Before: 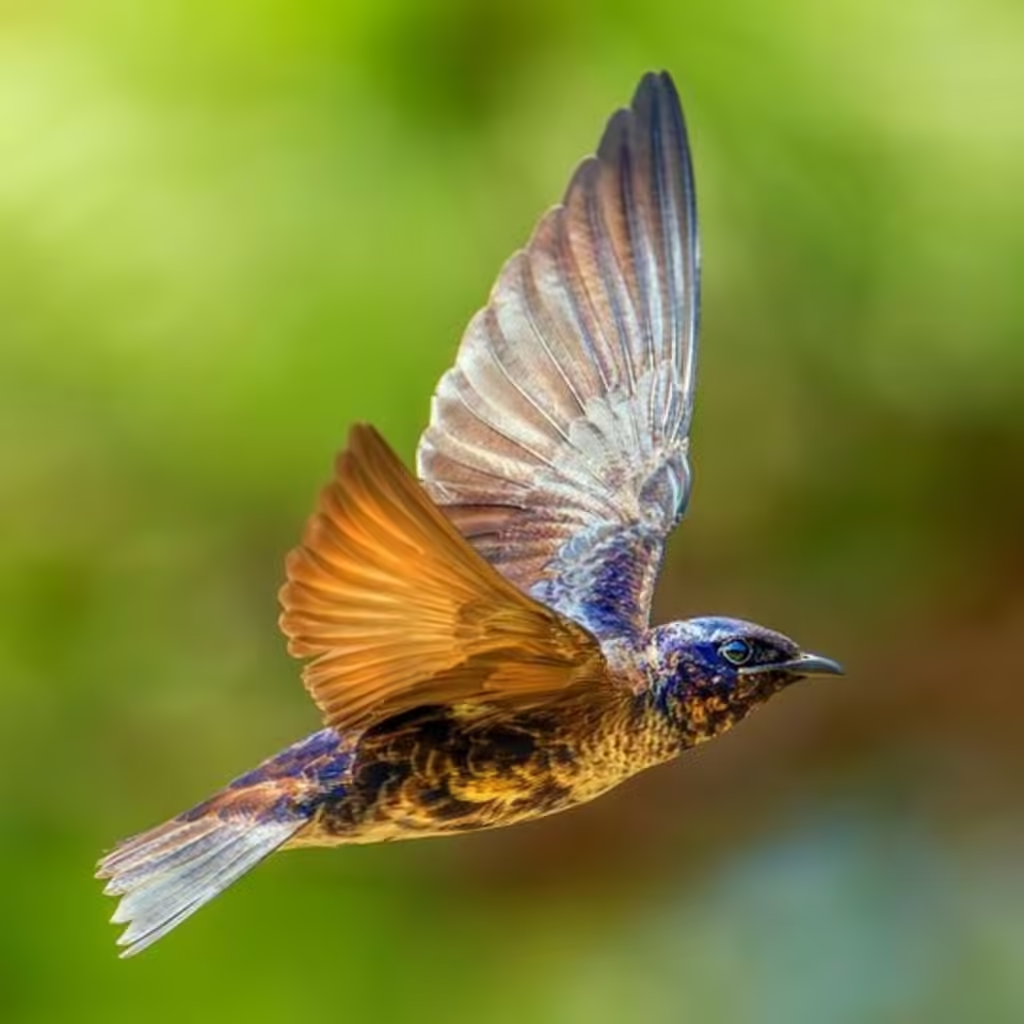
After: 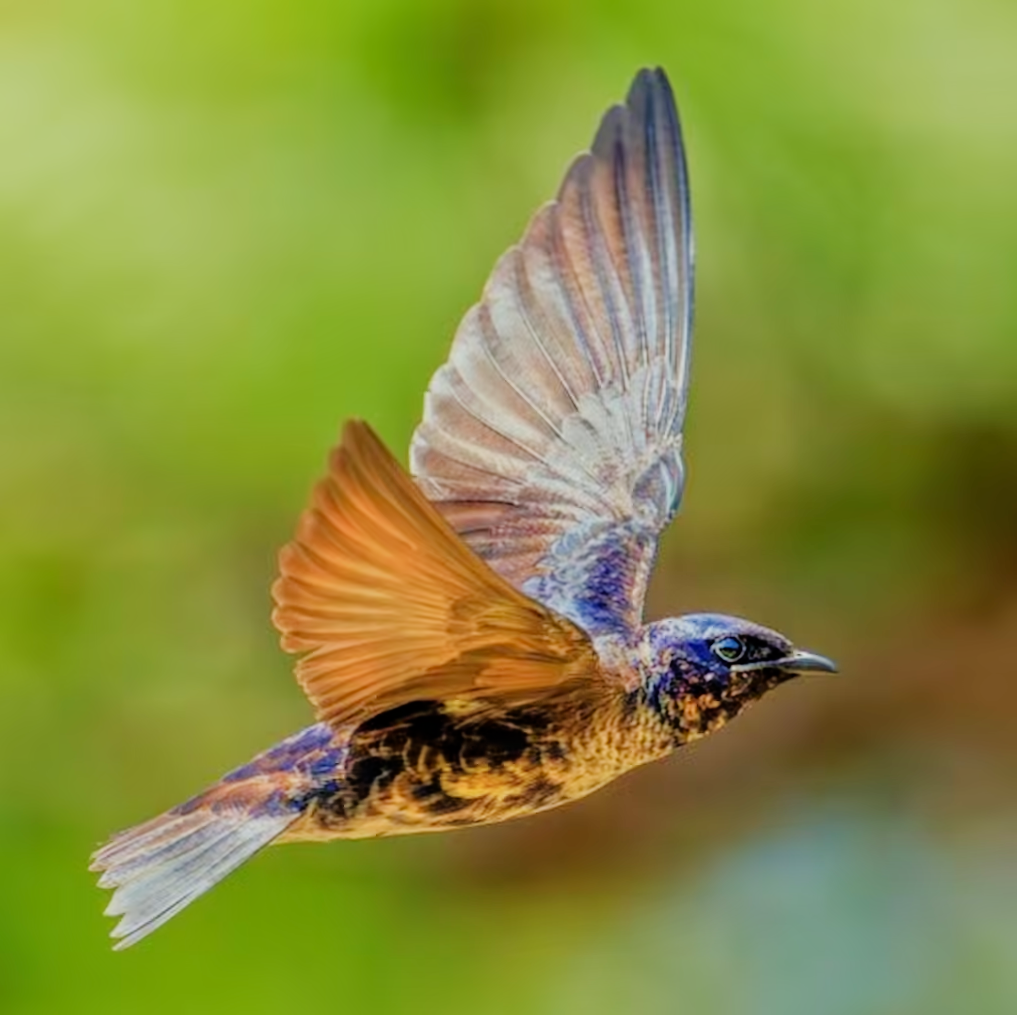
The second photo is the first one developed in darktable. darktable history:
filmic rgb: black relative exposure -7.65 EV, white relative exposure 4.56 EV, hardness 3.61
tone equalizer: -8 EV 0.001 EV, -7 EV -0.004 EV, -6 EV 0.009 EV, -5 EV 0.032 EV, -4 EV 0.276 EV, -3 EV 0.644 EV, -2 EV 0.584 EV, -1 EV 0.187 EV, +0 EV 0.024 EV
rotate and perspective: rotation 0.192°, lens shift (horizontal) -0.015, crop left 0.005, crop right 0.996, crop top 0.006, crop bottom 0.99
